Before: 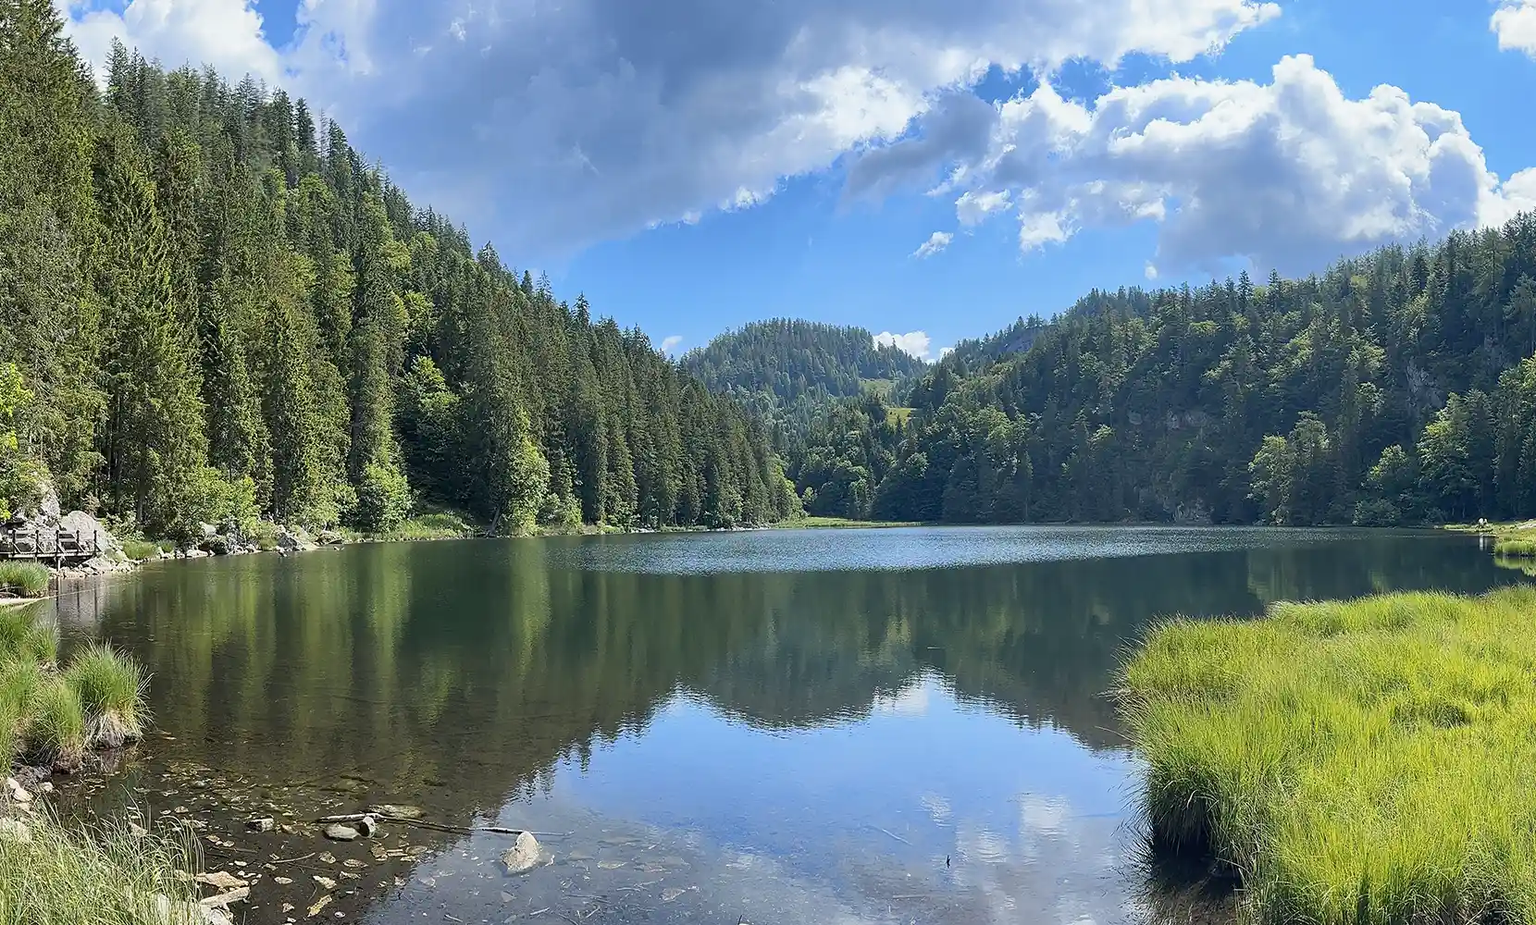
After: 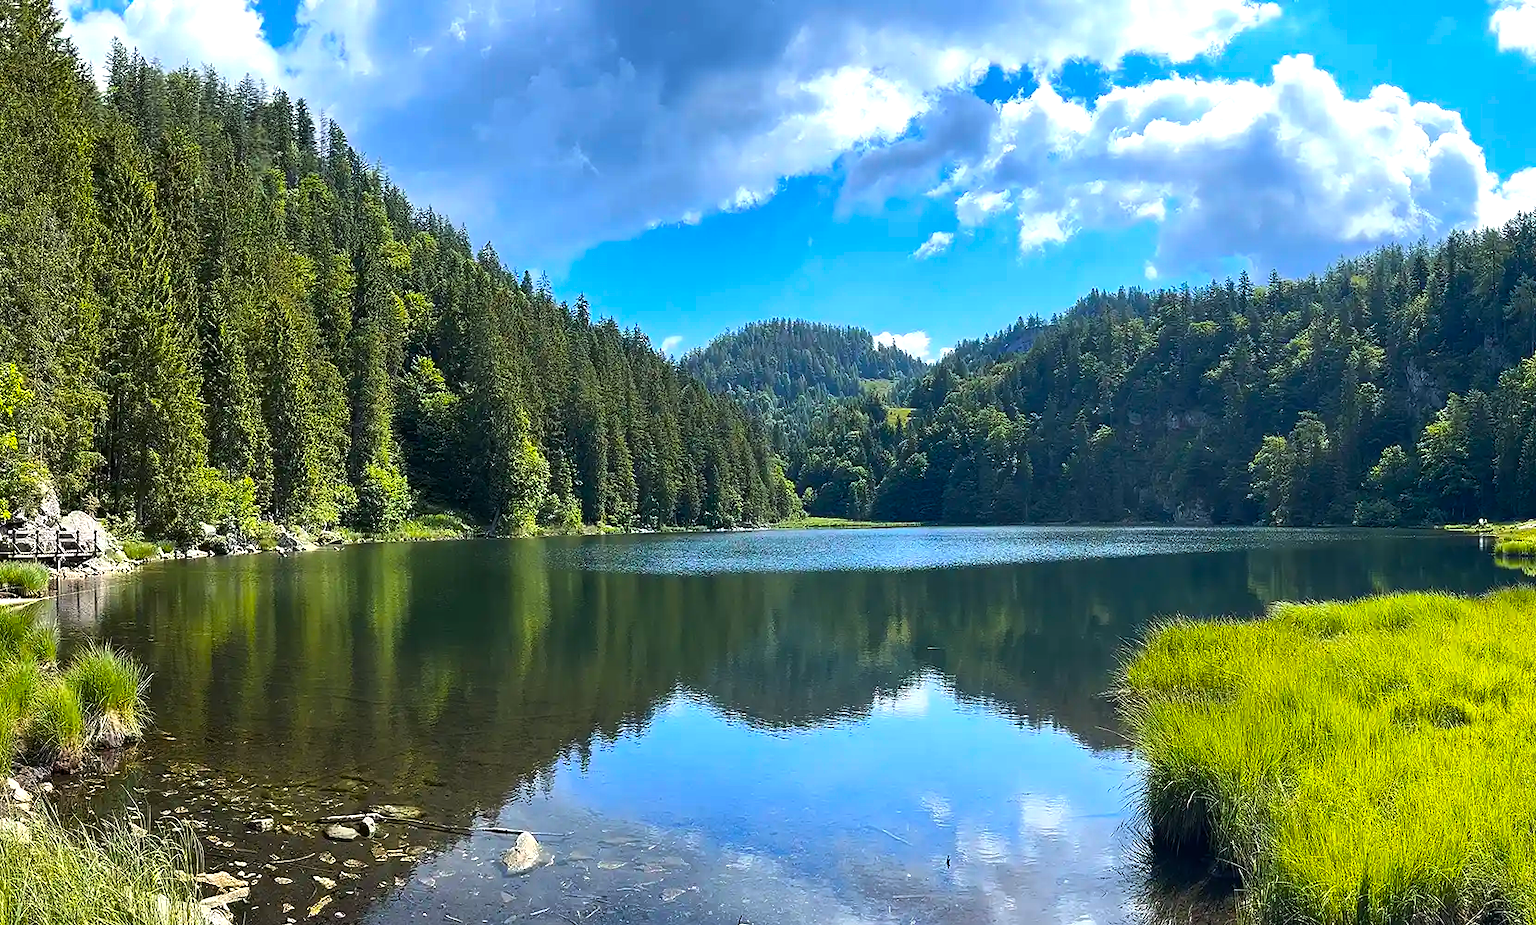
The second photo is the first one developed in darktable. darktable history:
color balance rgb: shadows lift › luminance -9.727%, perceptual saturation grading › global saturation 19.356%, perceptual brilliance grading › global brilliance 15.437%, perceptual brilliance grading › shadows -35.583%, global vibrance 44.738%
